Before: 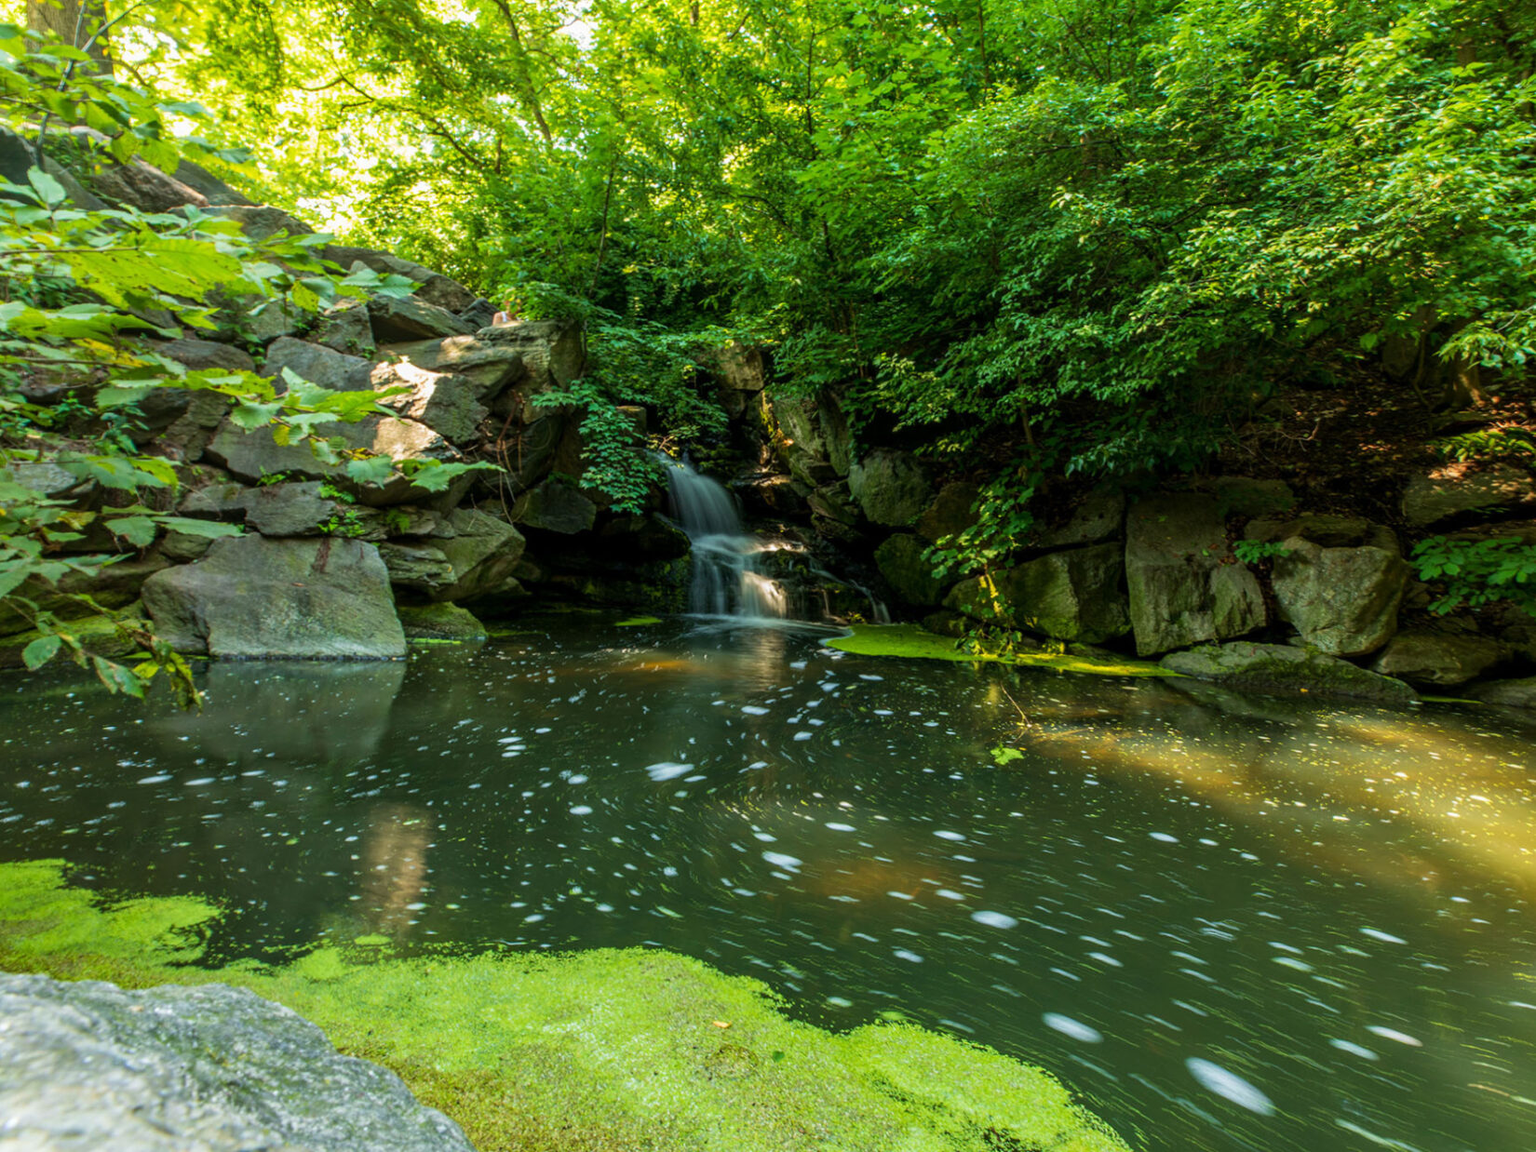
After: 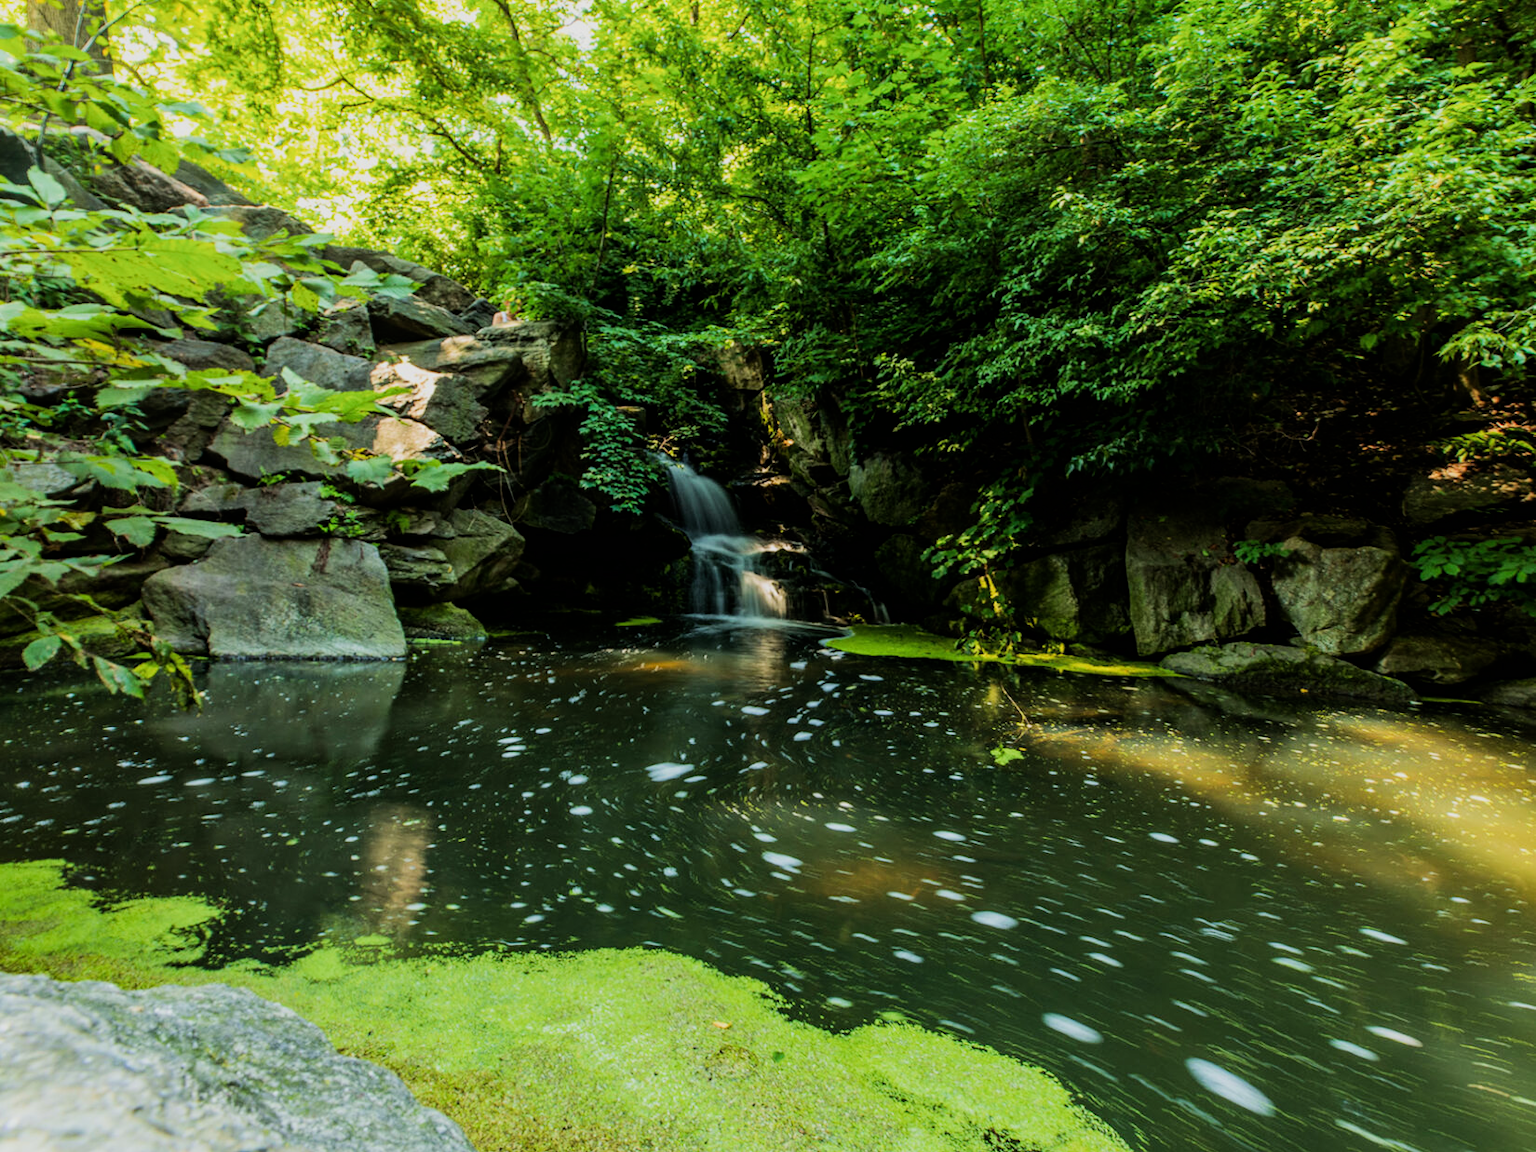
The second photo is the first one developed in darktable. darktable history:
filmic rgb: black relative exposure -7.65 EV, white relative exposure 4.56 EV, hardness 3.61, contrast 1.05
levels: levels [0, 0.499, 1]
tone equalizer: -8 EV -0.417 EV, -7 EV -0.389 EV, -6 EV -0.333 EV, -5 EV -0.222 EV, -3 EV 0.222 EV, -2 EV 0.333 EV, -1 EV 0.389 EV, +0 EV 0.417 EV, edges refinement/feathering 500, mask exposure compensation -1.57 EV, preserve details no
